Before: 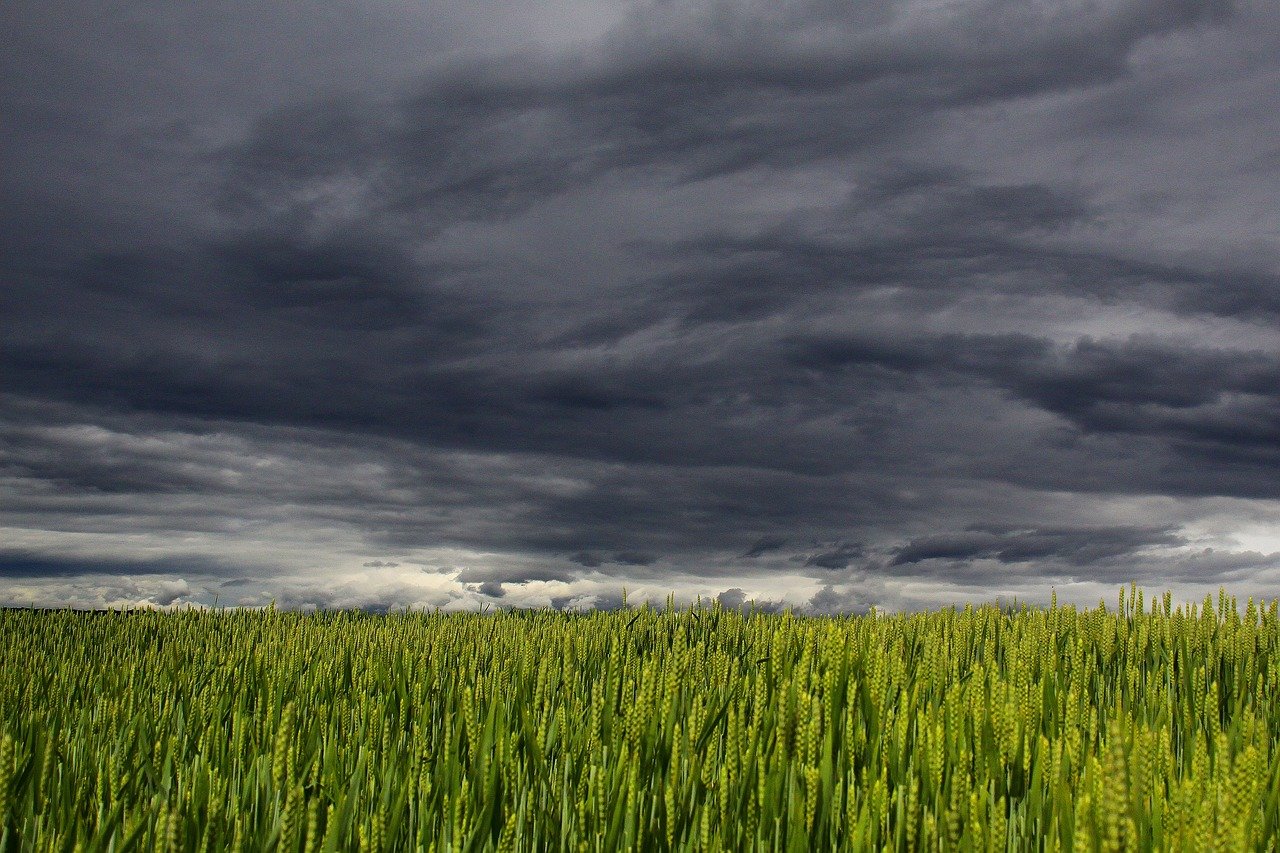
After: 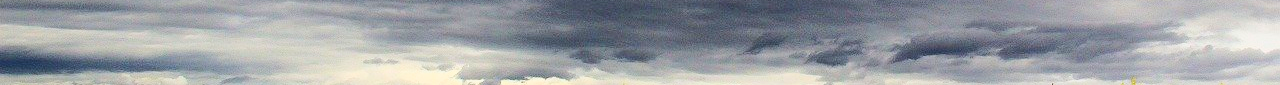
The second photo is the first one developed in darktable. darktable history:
contrast brightness saturation: saturation 0.1
crop and rotate: top 59.084%, bottom 30.916%
base curve: curves: ch0 [(0, 0) (0.025, 0.046) (0.112, 0.277) (0.467, 0.74) (0.814, 0.929) (1, 0.942)]
